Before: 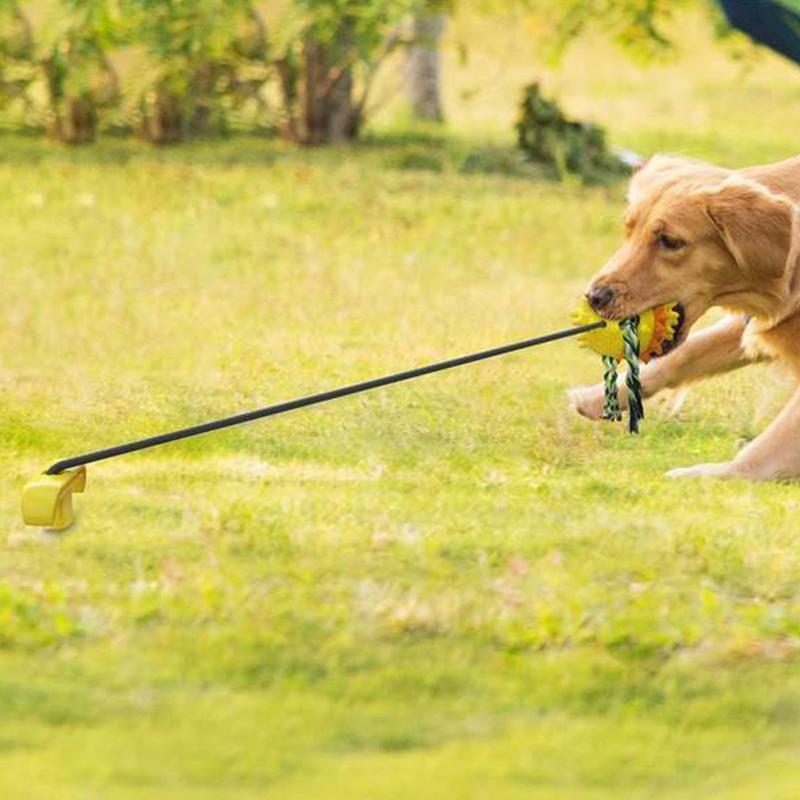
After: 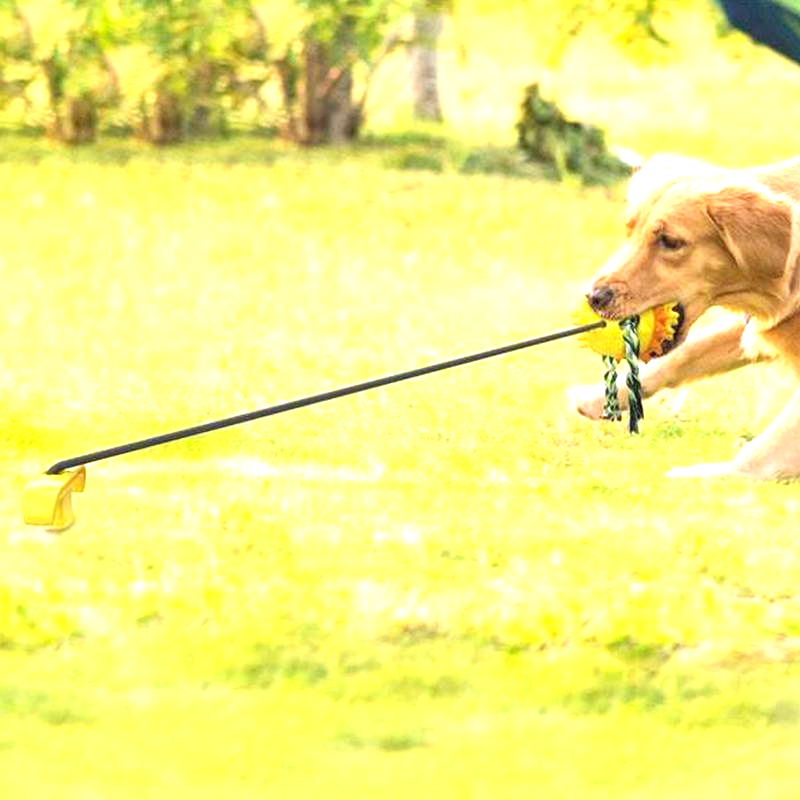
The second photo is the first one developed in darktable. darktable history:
exposure: black level correction 0.001, exposure 1.046 EV, compensate highlight preservation false
